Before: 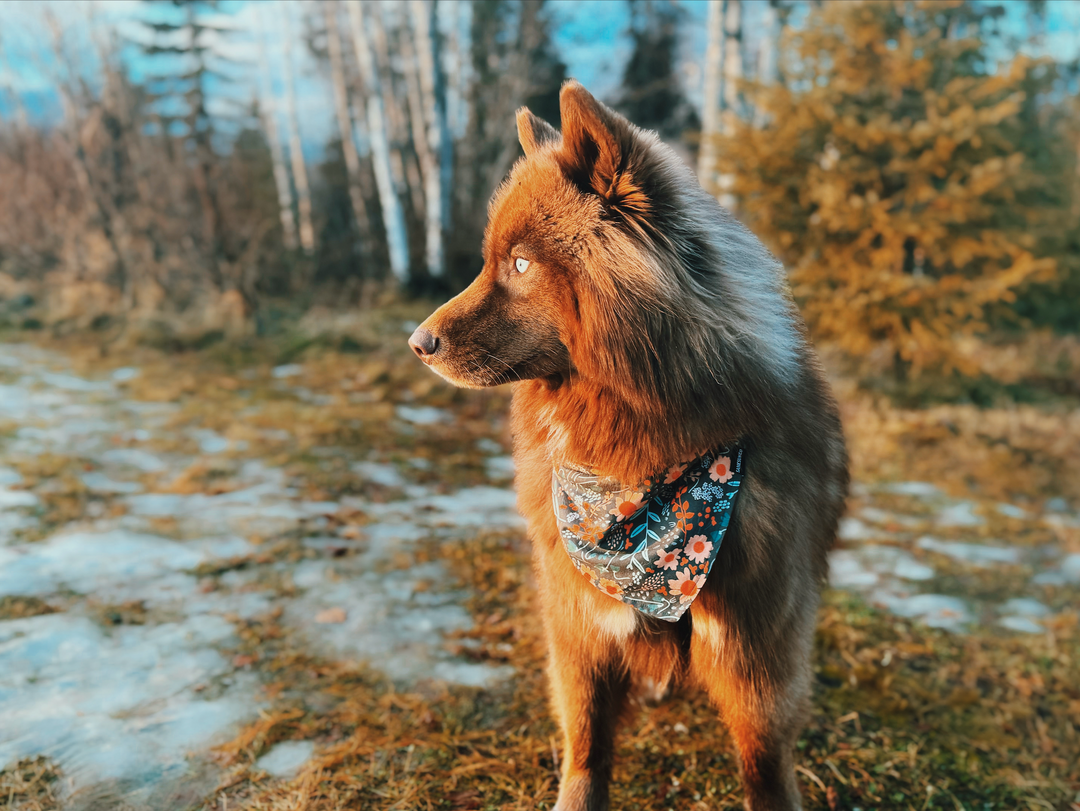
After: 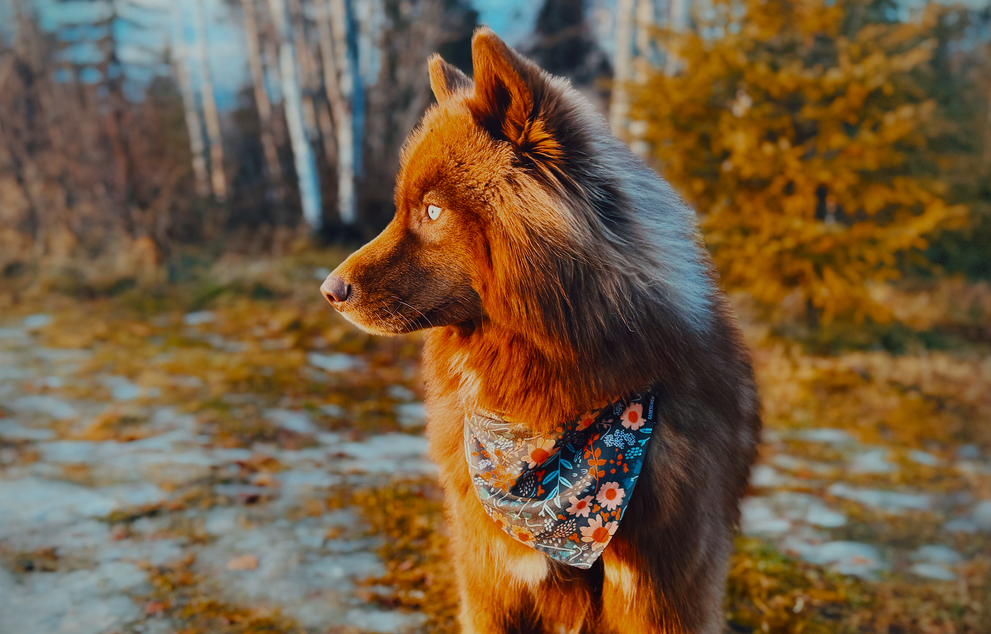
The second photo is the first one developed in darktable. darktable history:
vignetting: fall-off radius 60.7%, dithering 8-bit output, unbound false
color balance rgb: shadows lift › luminance 0.305%, shadows lift › chroma 6.982%, shadows lift › hue 301.82°, power › hue 73.96°, perceptual saturation grading › global saturation 20%, perceptual saturation grading › highlights -24.752%, perceptual saturation grading › shadows 50.509%, global vibrance 20%
crop: left 8.225%, top 6.536%, bottom 15.269%
exposure: exposure -0.41 EV, compensate highlight preservation false
